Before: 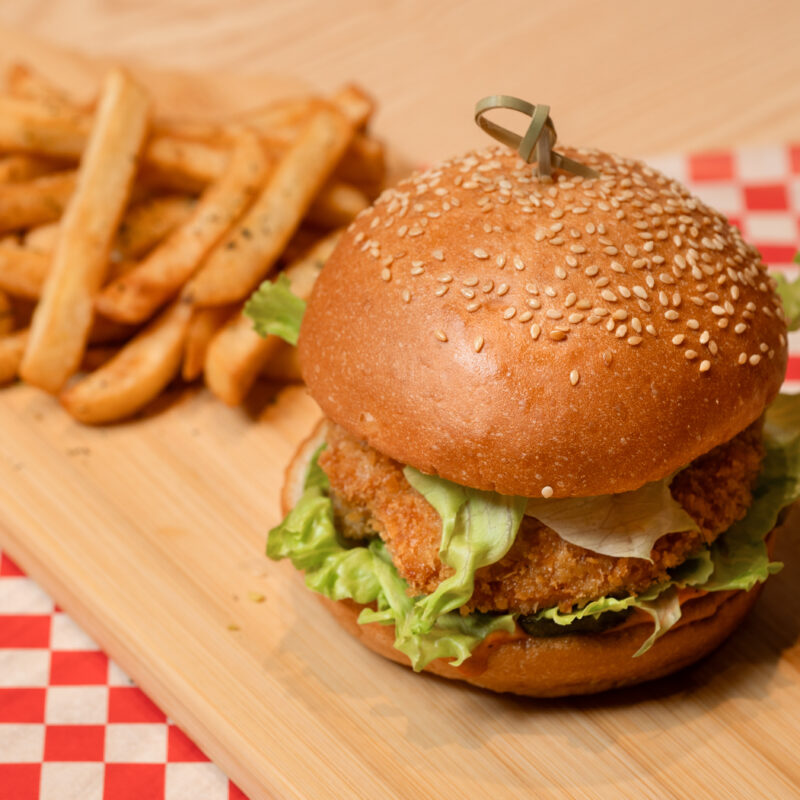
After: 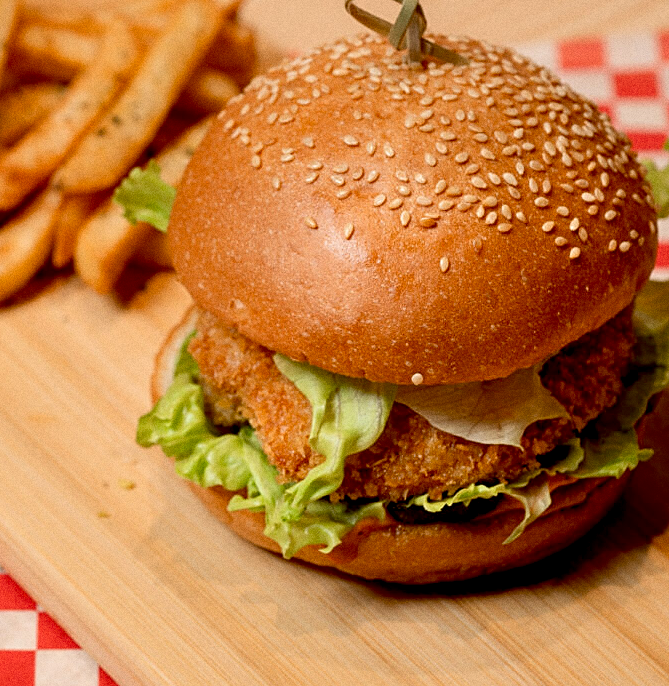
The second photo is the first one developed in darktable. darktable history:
crop: left 16.315%, top 14.246%
sharpen: on, module defaults
grain: strength 26%
exposure: black level correction 0.016, exposure -0.009 EV, compensate highlight preservation false
